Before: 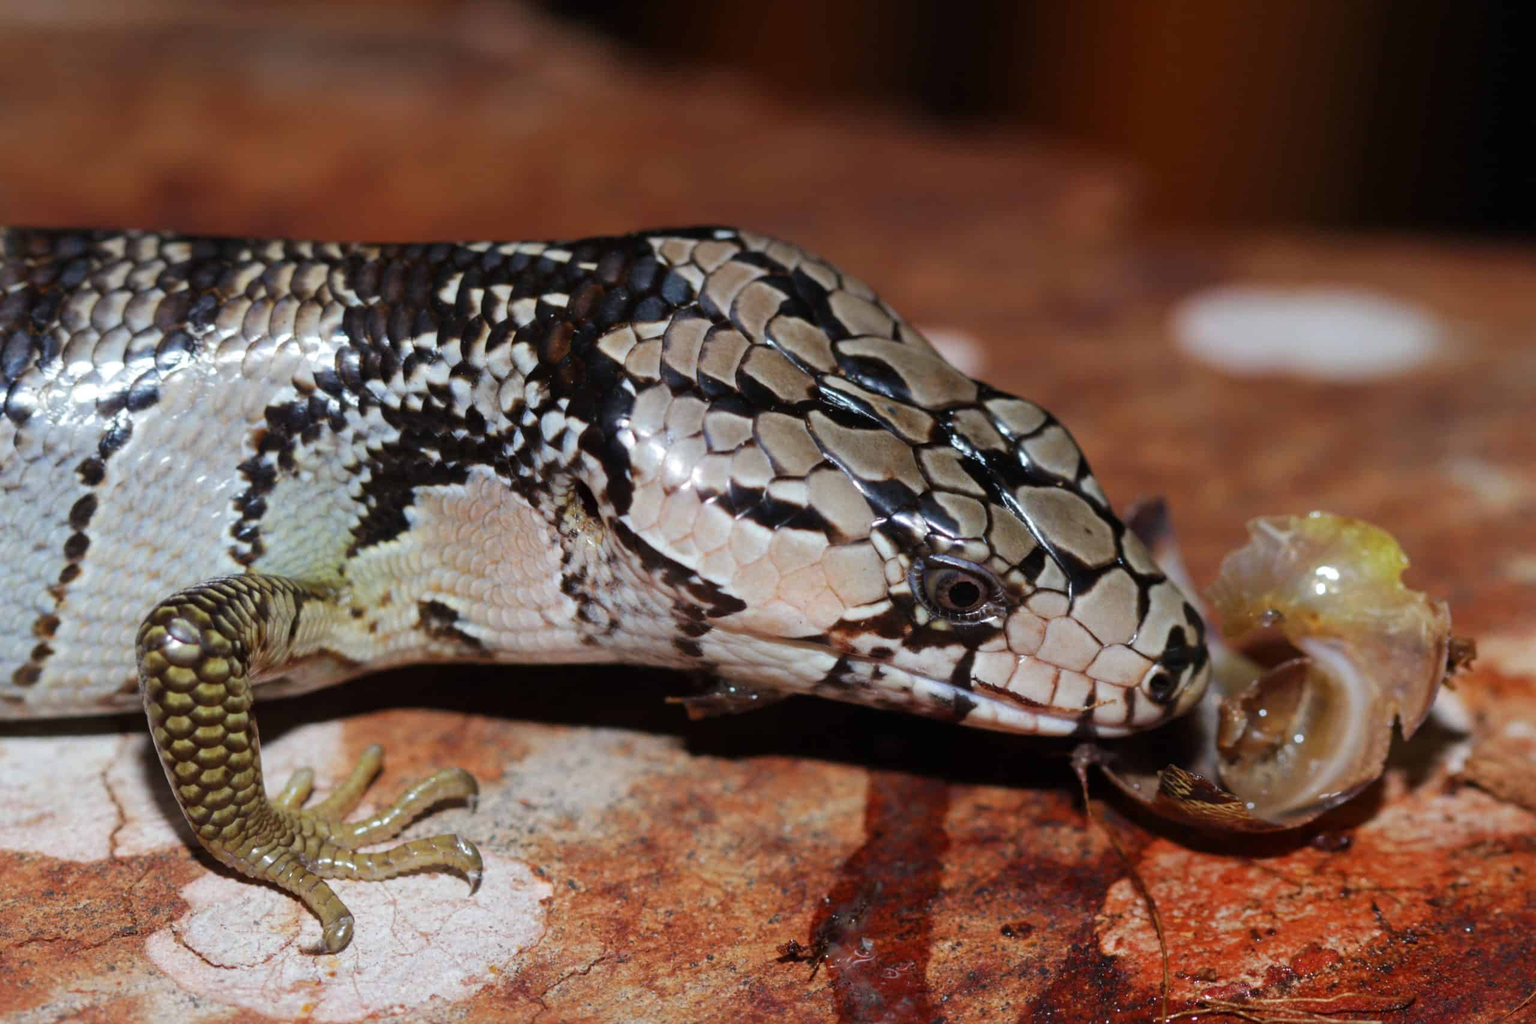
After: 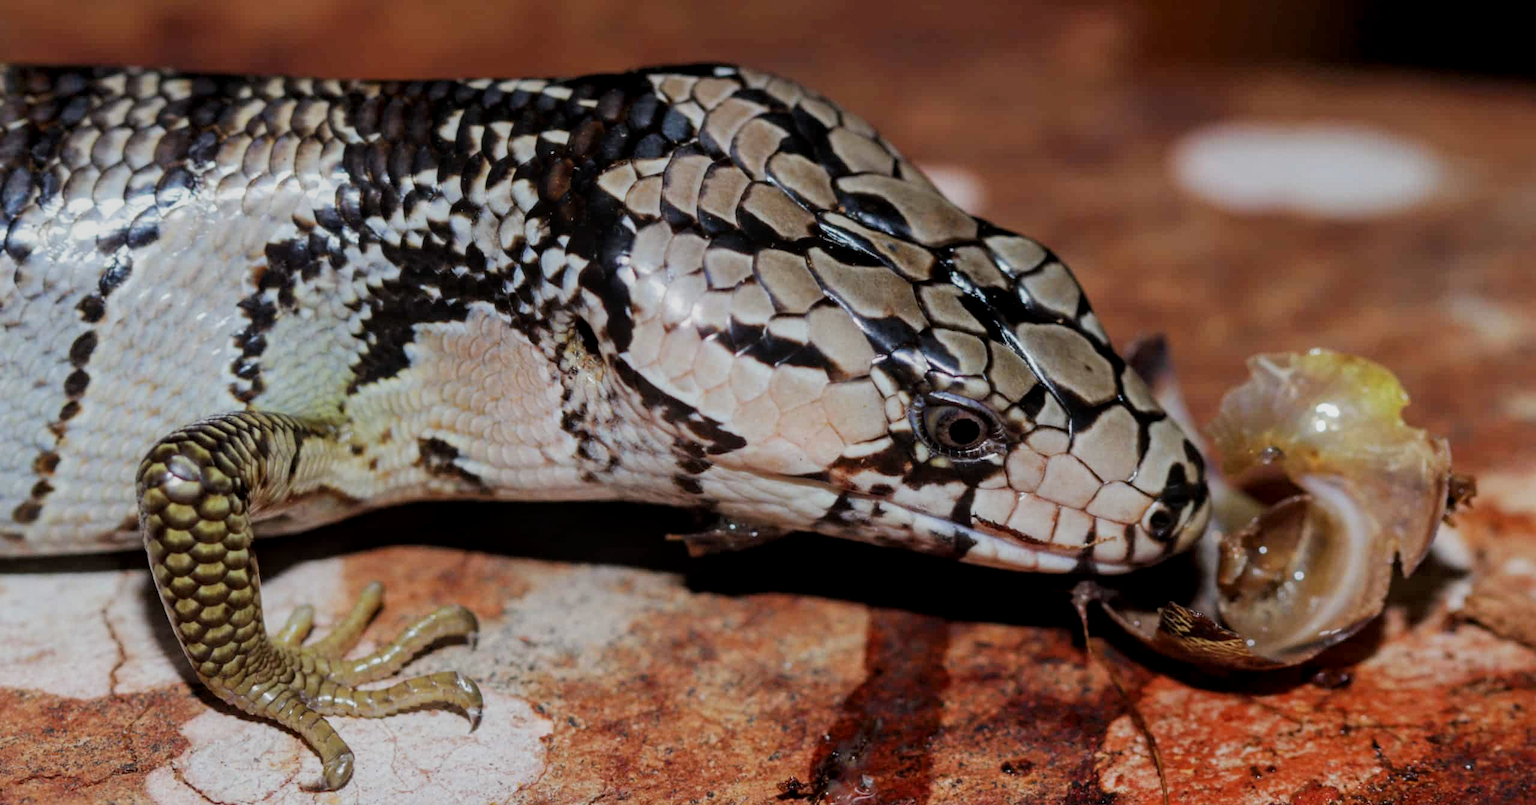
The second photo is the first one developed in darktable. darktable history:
crop and rotate: top 15.955%, bottom 5.392%
local contrast: on, module defaults
filmic rgb: black relative exposure -16 EV, white relative exposure 4.91 EV, hardness 6.22, iterations of high-quality reconstruction 0
